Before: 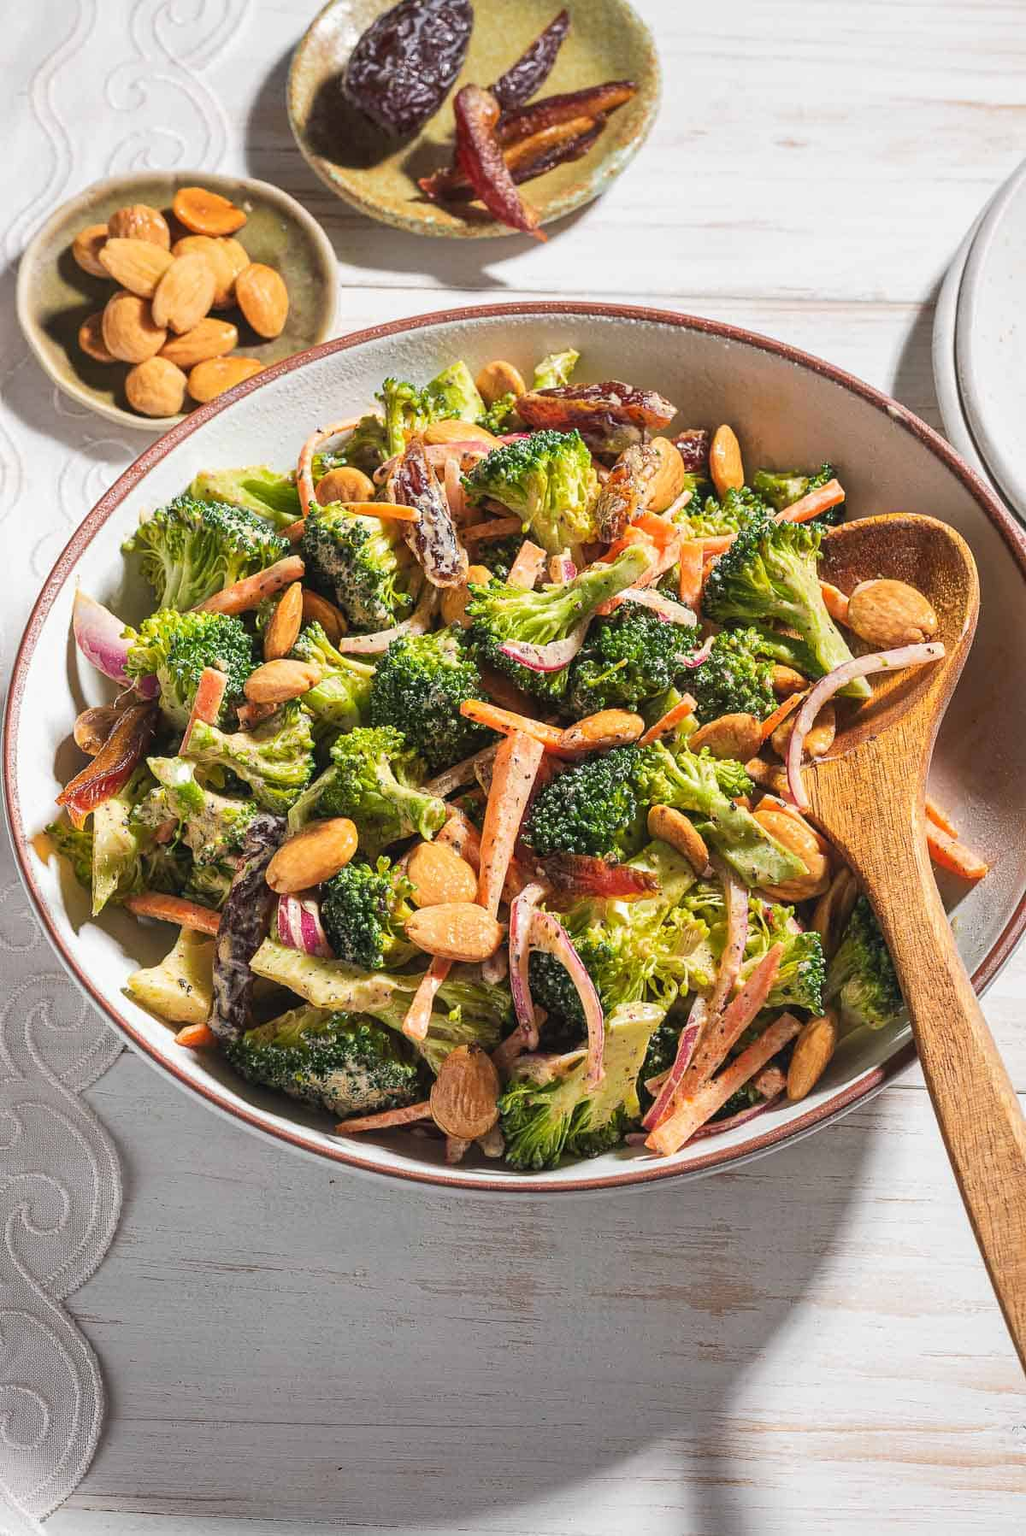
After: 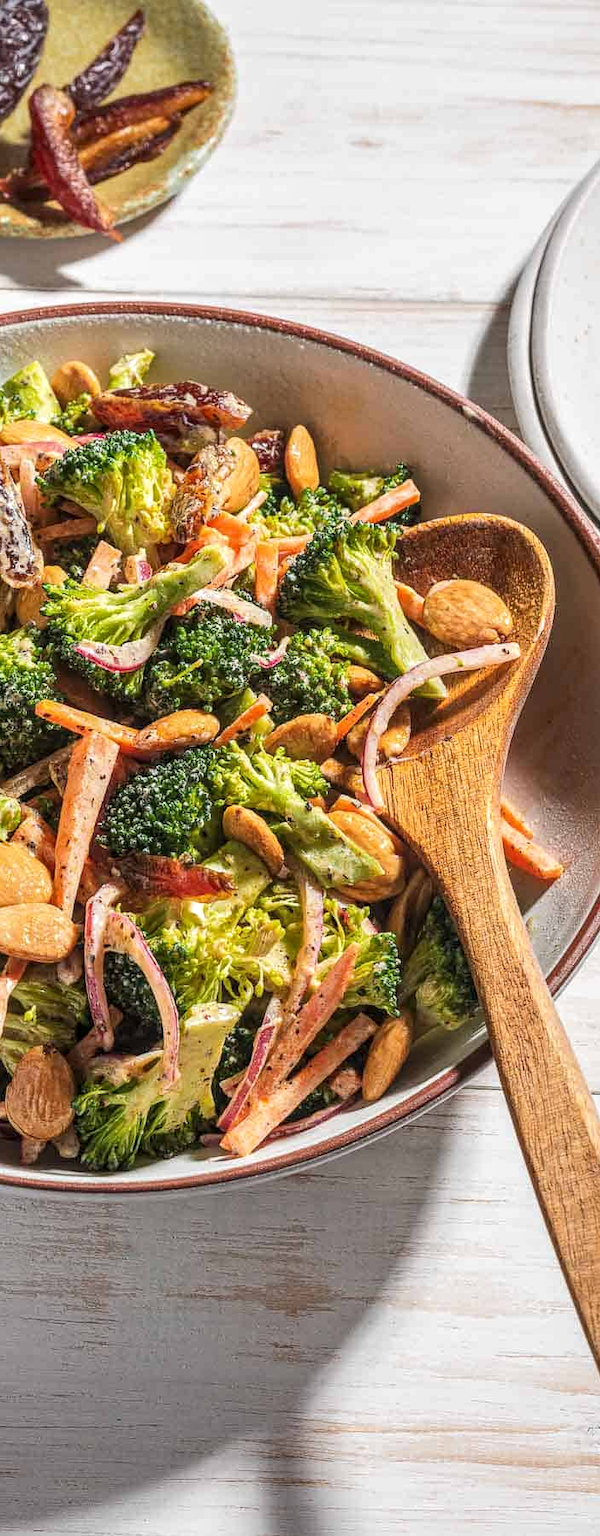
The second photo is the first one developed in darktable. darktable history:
crop: left 41.462%
local contrast: detail 130%
